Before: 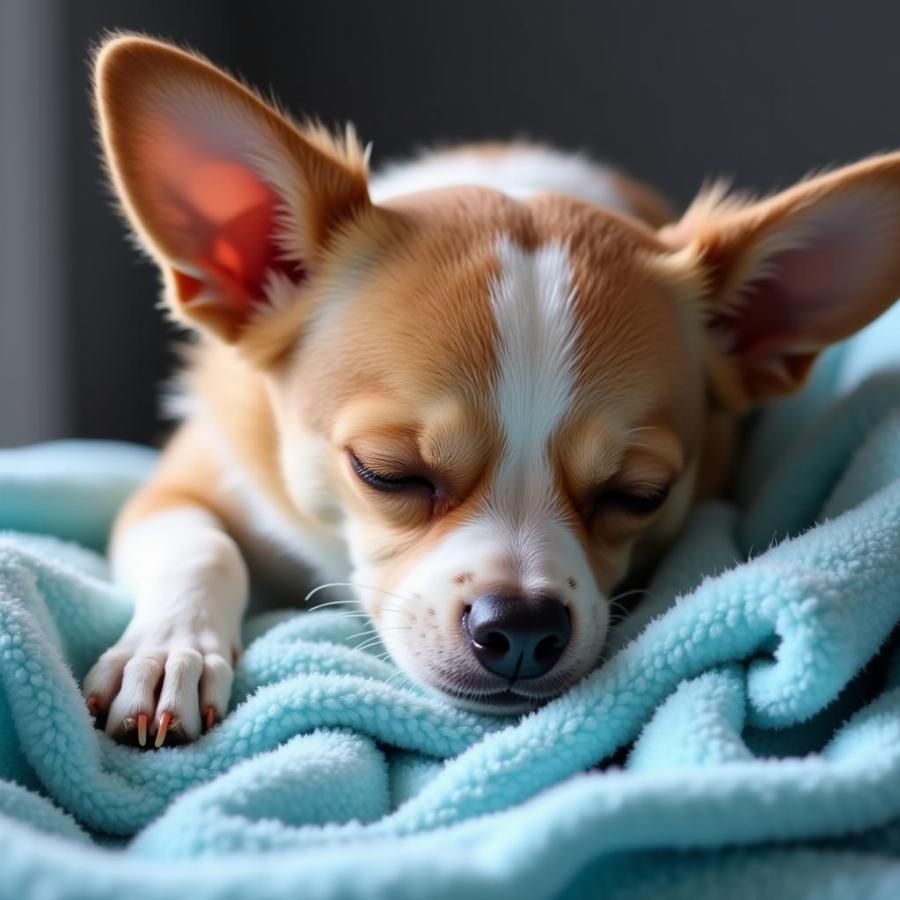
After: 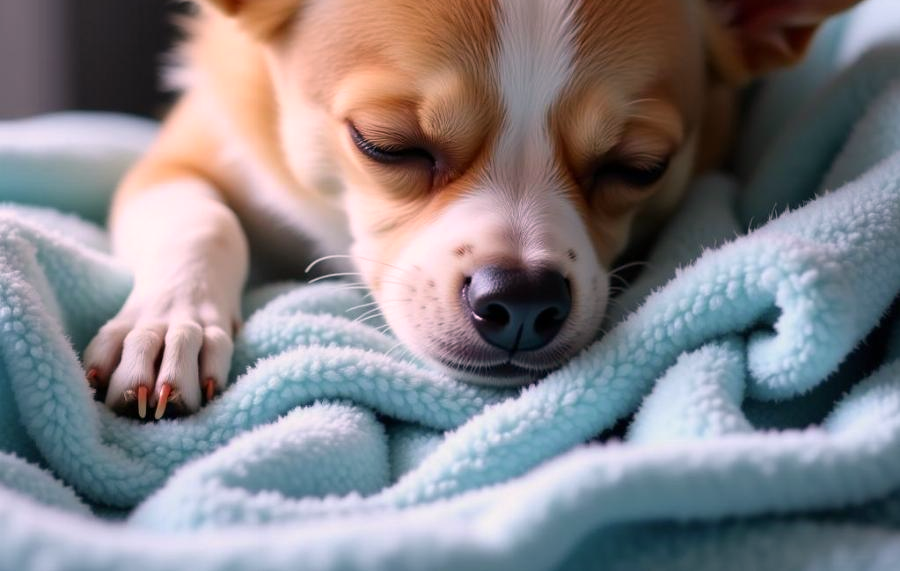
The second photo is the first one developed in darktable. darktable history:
crop and rotate: top 36.532%
color correction: highlights a* 14.7, highlights b* 4.67
